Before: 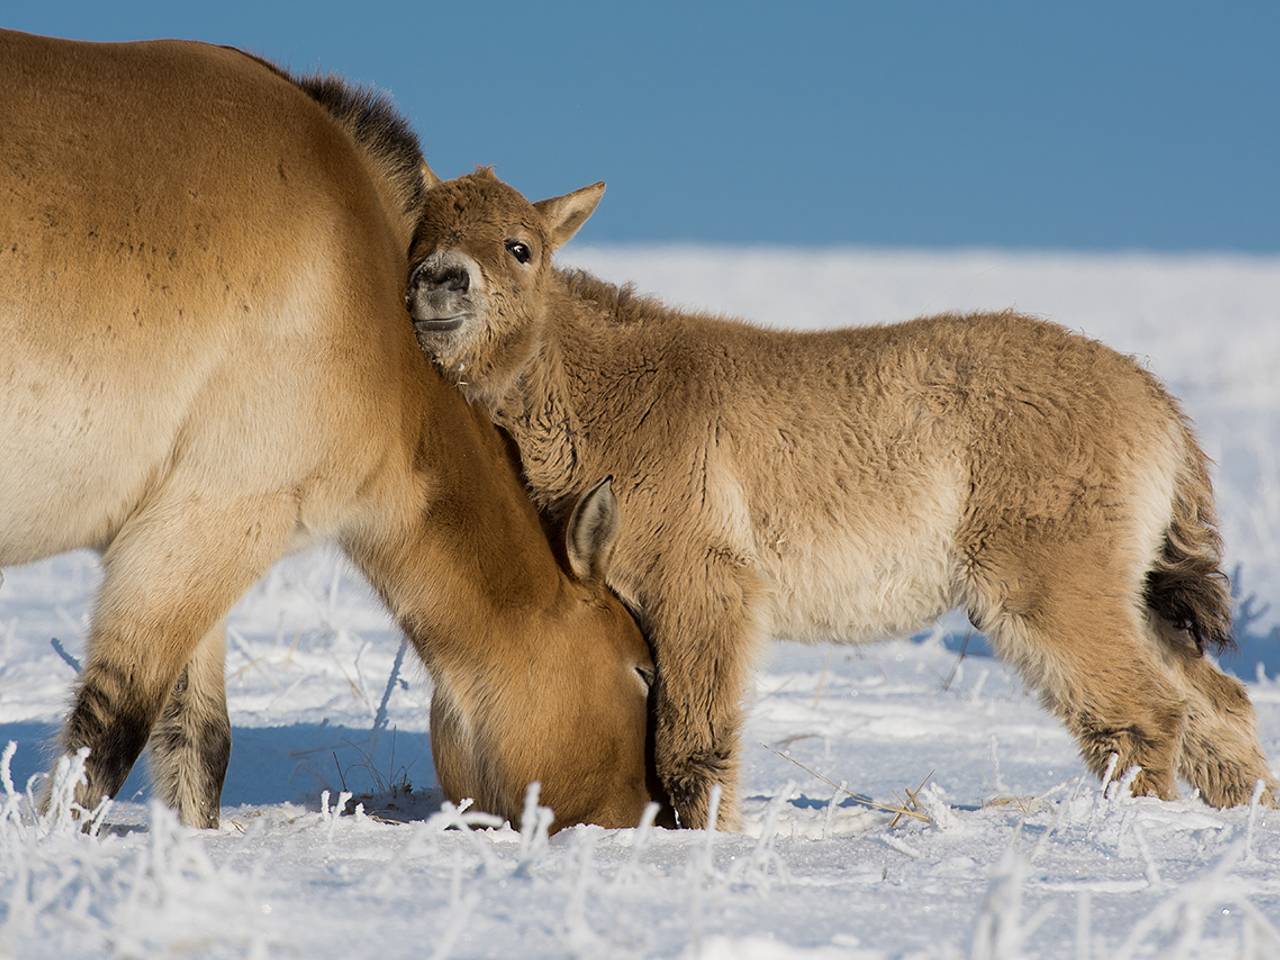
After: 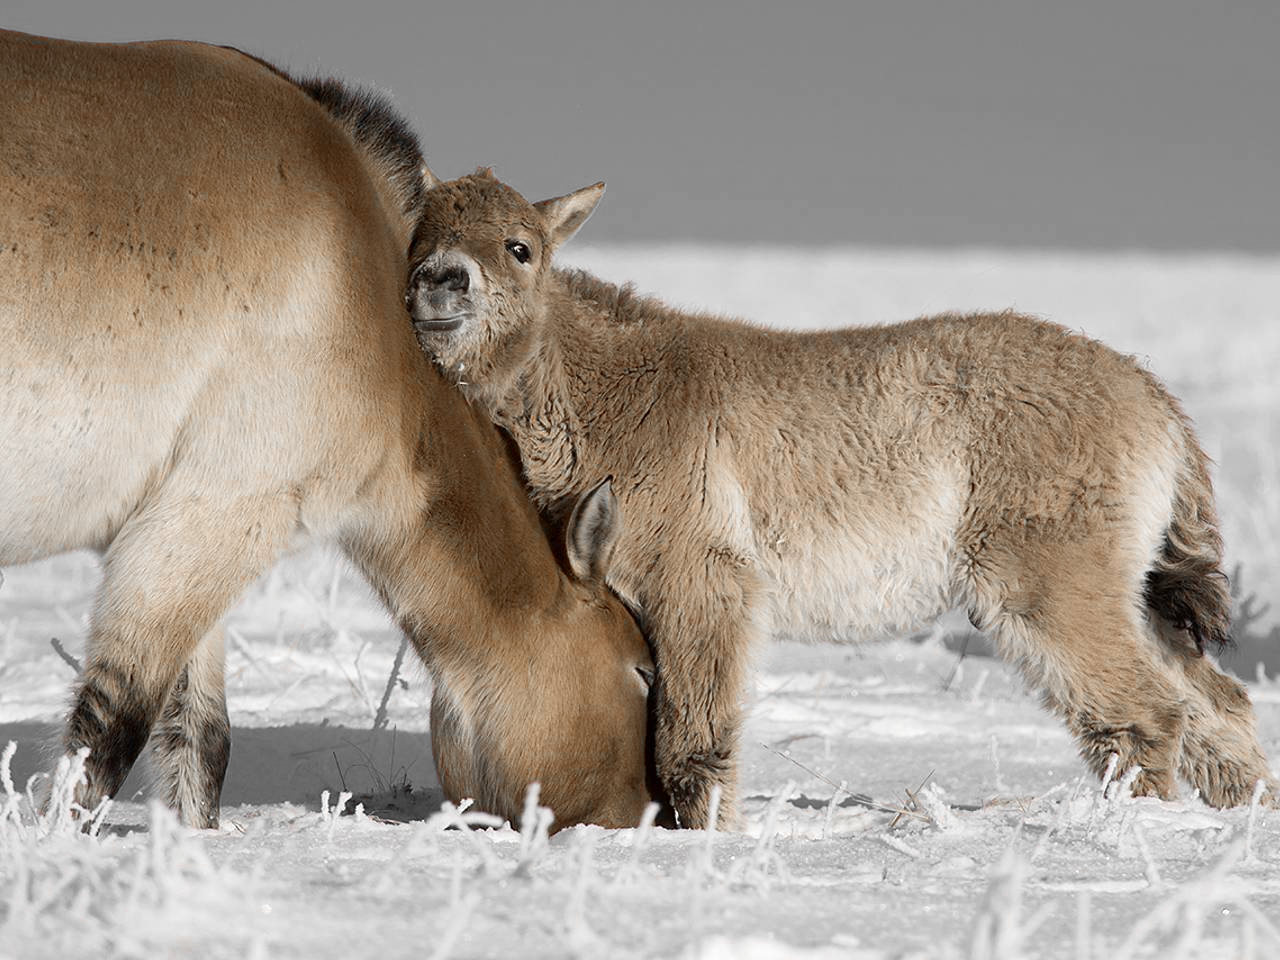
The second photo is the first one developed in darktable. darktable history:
color zones: curves: ch0 [(0, 0.497) (0.096, 0.361) (0.221, 0.538) (0.429, 0.5) (0.571, 0.5) (0.714, 0.5) (0.857, 0.5) (1, 0.497)]; ch1 [(0, 0.5) (0.143, 0.5) (0.257, -0.002) (0.429, 0.04) (0.571, -0.001) (0.714, -0.015) (0.857, 0.024) (1, 0.5)]
exposure: exposure 0.195 EV, compensate highlight preservation false
tone curve: curves: ch0 [(0, 0) (0.003, 0.003) (0.011, 0.011) (0.025, 0.025) (0.044, 0.044) (0.069, 0.069) (0.1, 0.099) (0.136, 0.135) (0.177, 0.176) (0.224, 0.223) (0.277, 0.275) (0.335, 0.333) (0.399, 0.396) (0.468, 0.465) (0.543, 0.541) (0.623, 0.622) (0.709, 0.708) (0.801, 0.8) (0.898, 0.897) (1, 1)], preserve colors none
